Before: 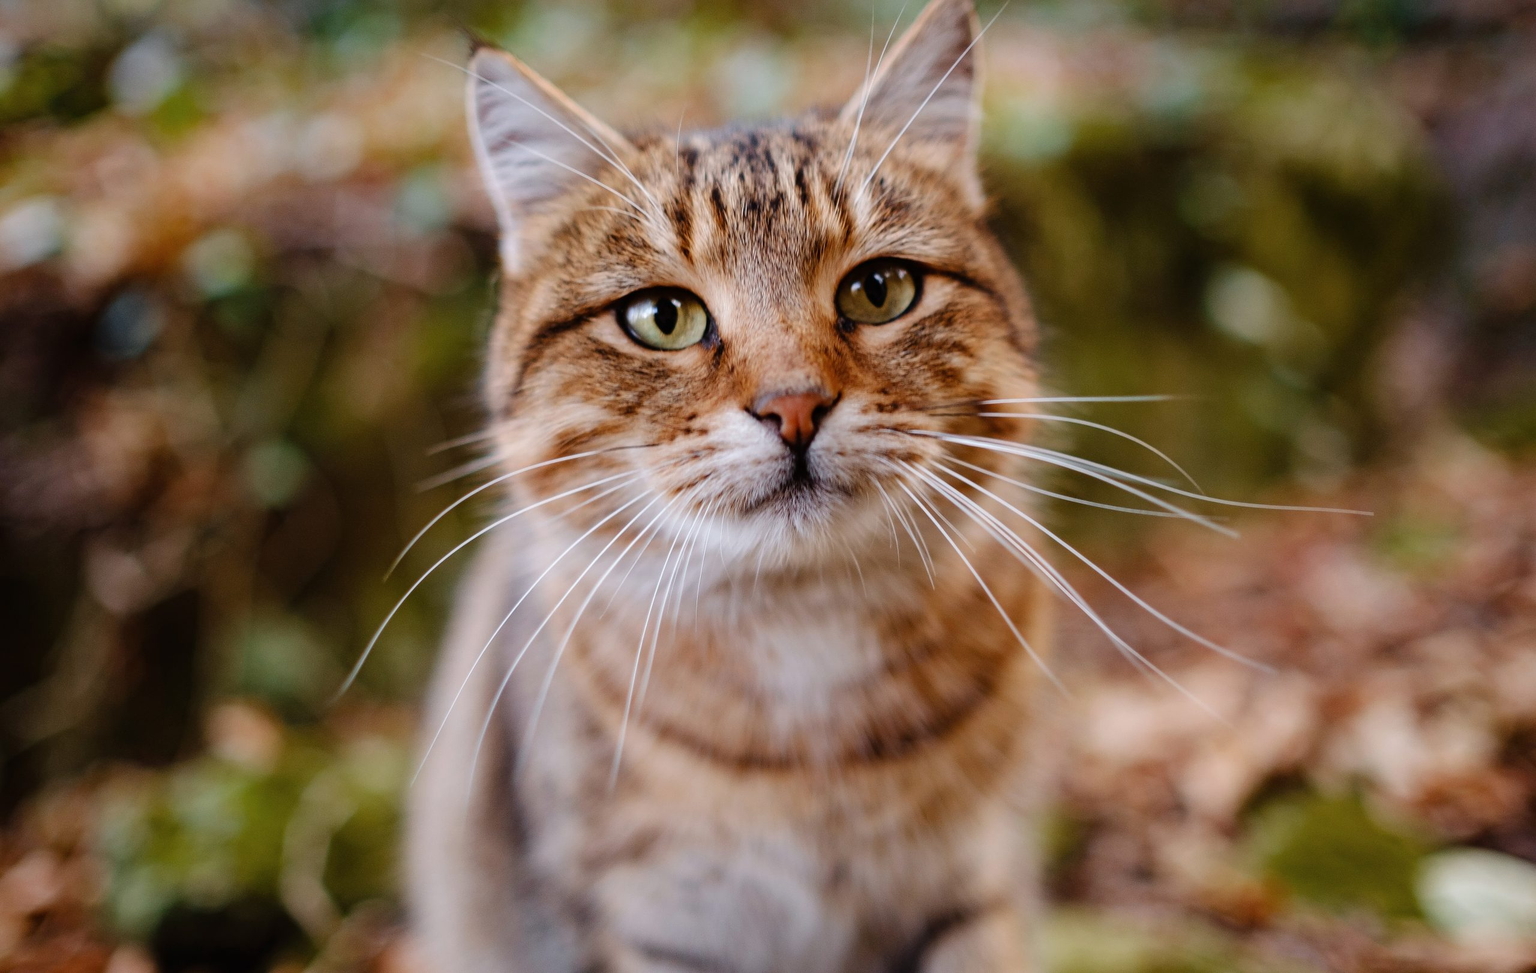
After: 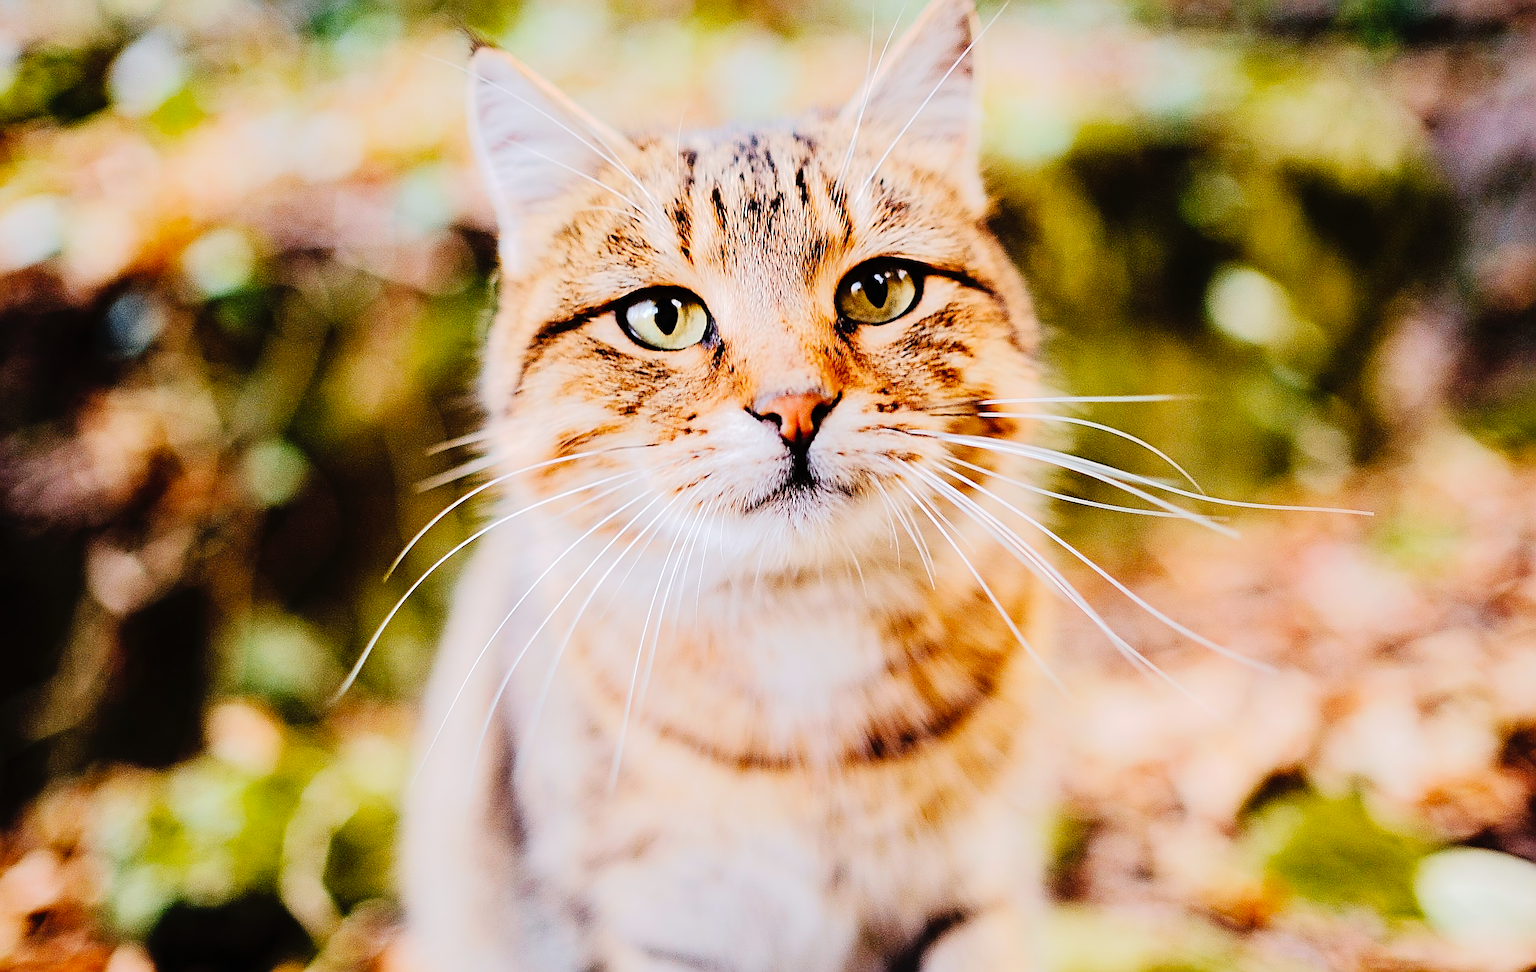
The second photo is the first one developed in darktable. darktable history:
tone curve: curves: ch0 [(0, 0) (0.003, 0.002) (0.011, 0.006) (0.025, 0.012) (0.044, 0.021) (0.069, 0.027) (0.1, 0.035) (0.136, 0.06) (0.177, 0.108) (0.224, 0.173) (0.277, 0.26) (0.335, 0.353) (0.399, 0.453) (0.468, 0.555) (0.543, 0.641) (0.623, 0.724) (0.709, 0.792) (0.801, 0.857) (0.898, 0.918) (1, 1)], preserve colors none
sharpen: radius 1.661, amount 1.305
shadows and highlights: shadows 25.08, highlights -23.54
tone equalizer: -7 EV 0.141 EV, -6 EV 0.639 EV, -5 EV 1.12 EV, -4 EV 1.33 EV, -3 EV 1.17 EV, -2 EV 0.6 EV, -1 EV 0.159 EV, edges refinement/feathering 500, mask exposure compensation -1.57 EV, preserve details no
